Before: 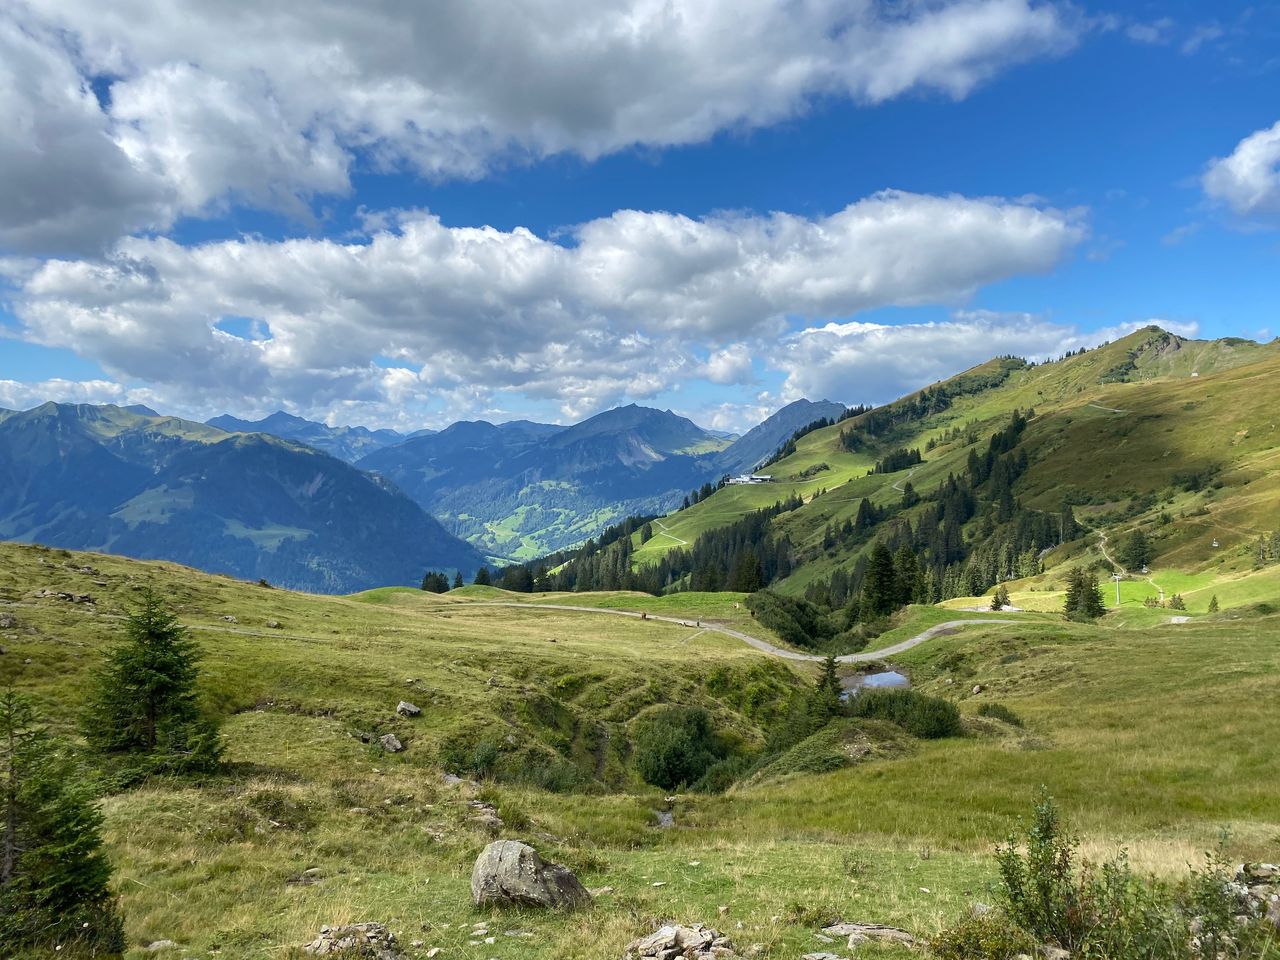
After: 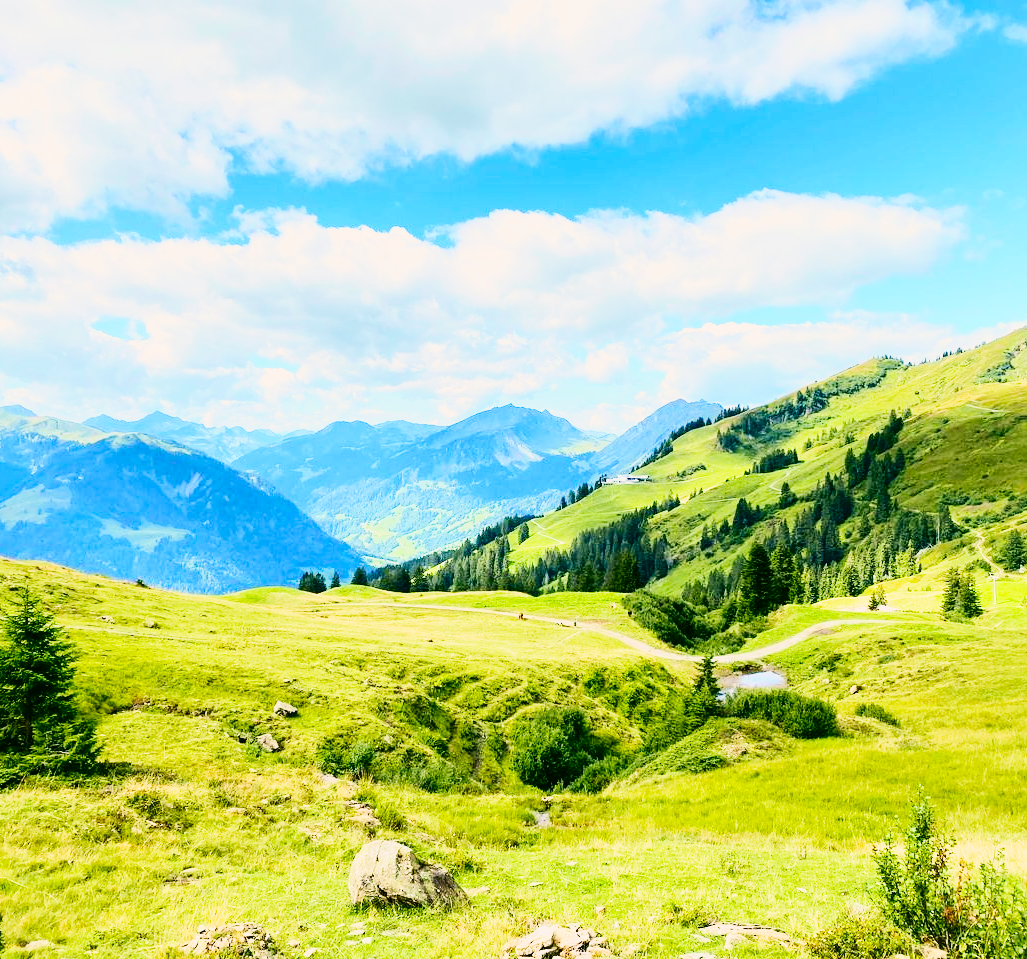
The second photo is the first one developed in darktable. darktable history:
crop and rotate: left 9.619%, right 10.14%
contrast brightness saturation: contrast 0.032, brightness 0.056, saturation 0.125
base curve: curves: ch0 [(0, 0.003) (0.001, 0.002) (0.006, 0.004) (0.02, 0.022) (0.048, 0.086) (0.094, 0.234) (0.162, 0.431) (0.258, 0.629) (0.385, 0.8) (0.548, 0.918) (0.751, 0.988) (1, 1)], preserve colors none
color correction: highlights a* 4.56, highlights b* 4.96, shadows a* -8.03, shadows b* 4.72
tone curve: curves: ch0 [(0, 0) (0.042, 0.023) (0.157, 0.114) (0.302, 0.308) (0.44, 0.507) (0.607, 0.705) (0.824, 0.882) (1, 0.965)]; ch1 [(0, 0) (0.339, 0.334) (0.445, 0.419) (0.476, 0.454) (0.503, 0.501) (0.517, 0.513) (0.551, 0.567) (0.622, 0.662) (0.706, 0.741) (1, 1)]; ch2 [(0, 0) (0.327, 0.318) (0.417, 0.426) (0.46, 0.453) (0.502, 0.5) (0.514, 0.524) (0.547, 0.572) (0.615, 0.656) (0.717, 0.778) (1, 1)], color space Lab, independent channels, preserve colors none
